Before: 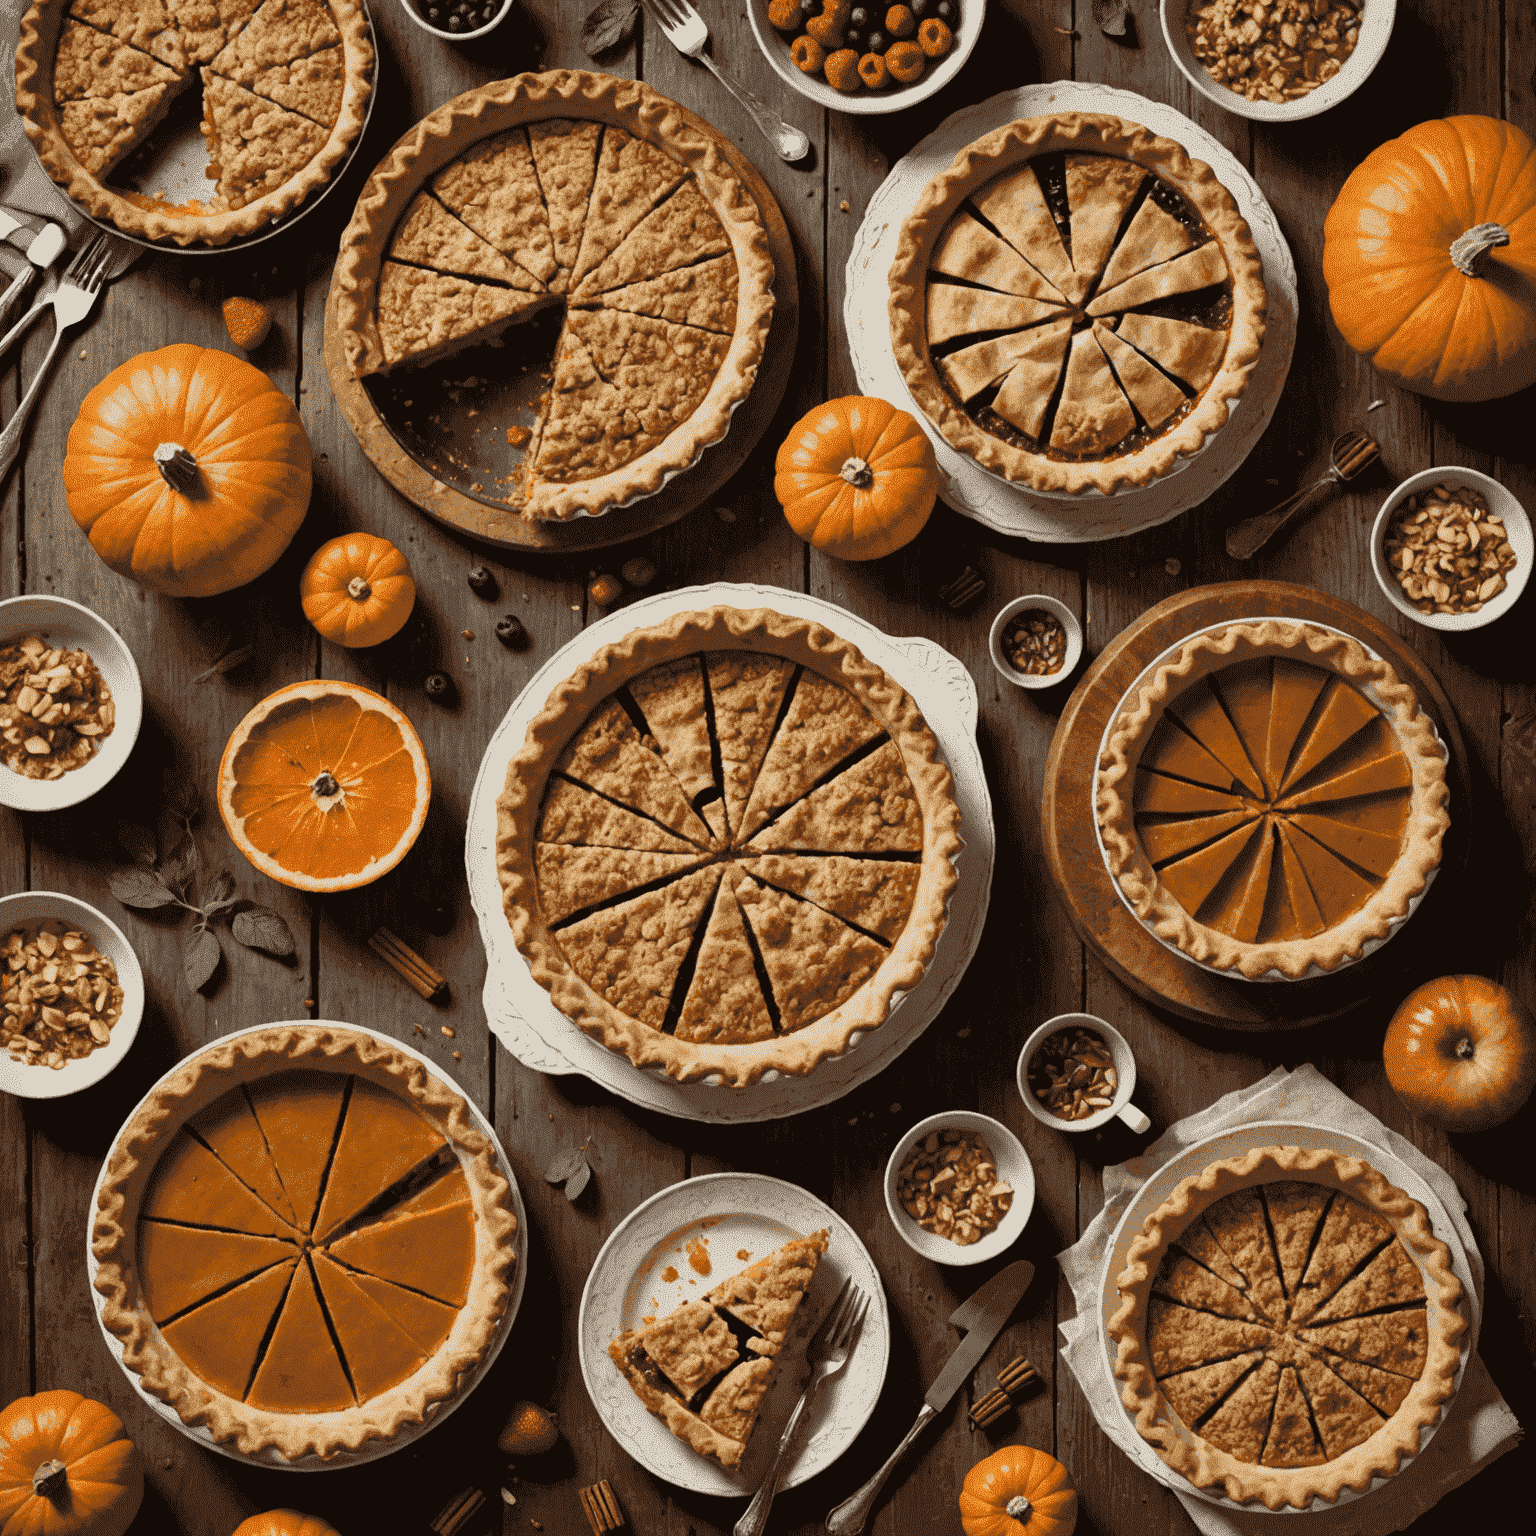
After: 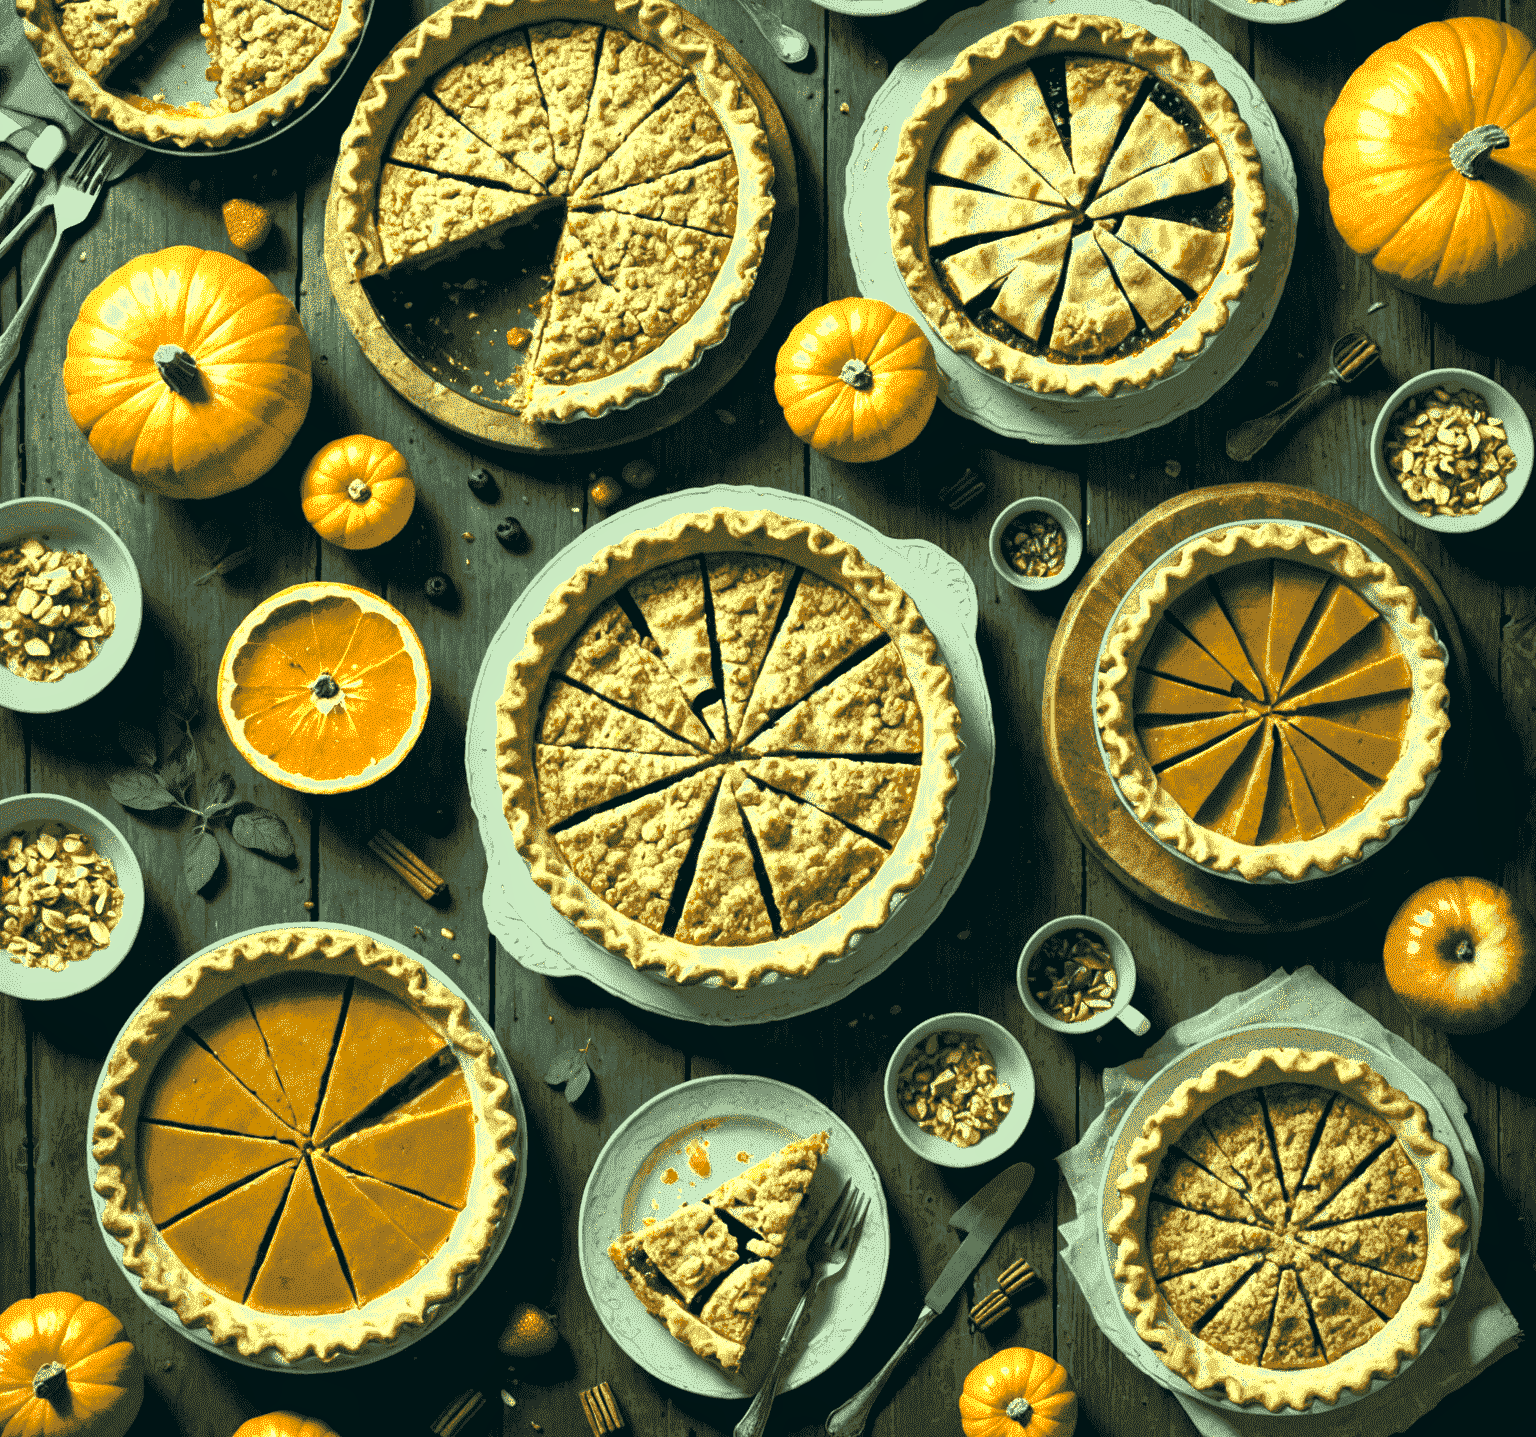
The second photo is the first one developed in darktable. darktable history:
color zones: curves: ch0 [(0.004, 0.305) (0.261, 0.623) (0.389, 0.399) (0.708, 0.571) (0.947, 0.34)]; ch1 [(0.025, 0.645) (0.229, 0.584) (0.326, 0.551) (0.484, 0.262) (0.757, 0.643)]
exposure: black level correction 0, exposure 0.499 EV, compensate highlight preservation false
local contrast: highlights 101%, shadows 101%, detail 119%, midtone range 0.2
color correction: highlights a* -19.74, highlights b* 9.8, shadows a* -20.24, shadows b* -11.1
crop and rotate: top 6.44%
